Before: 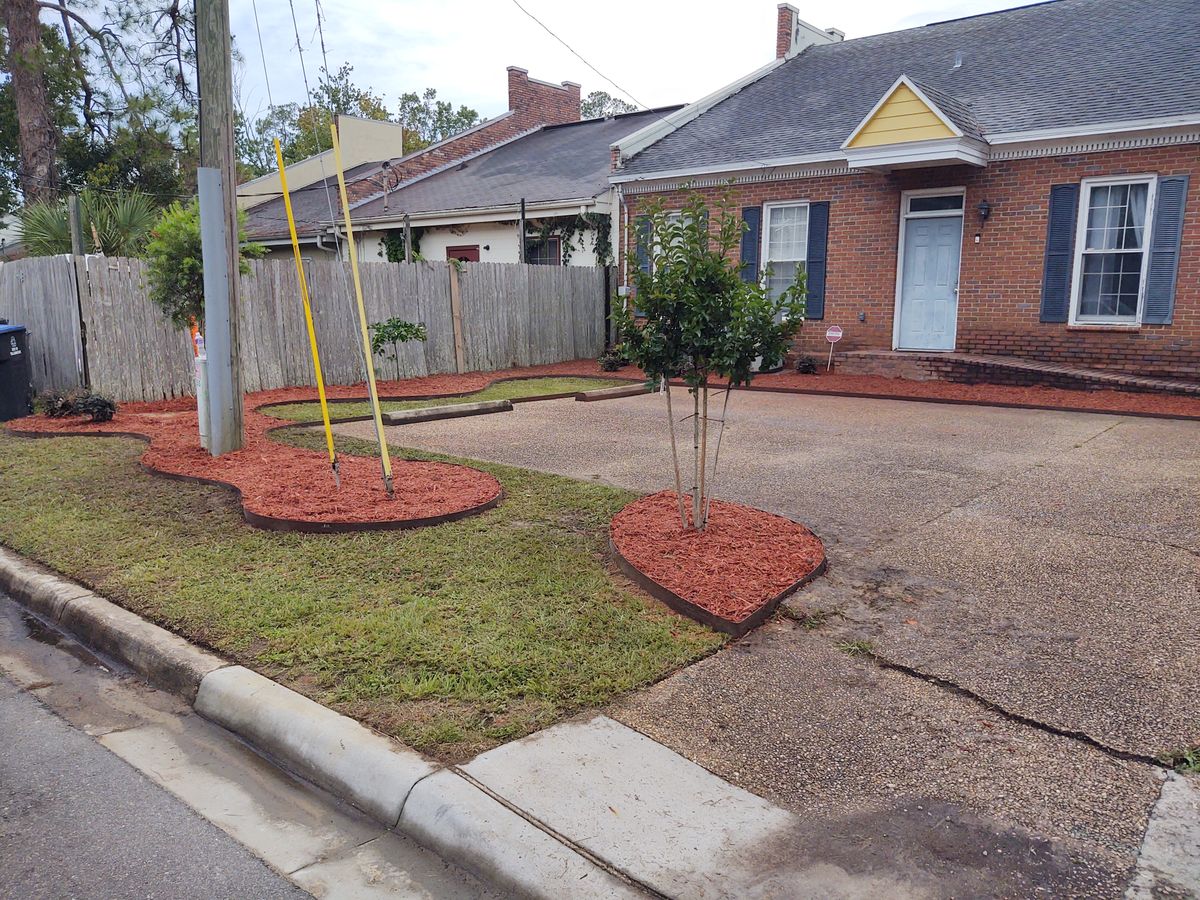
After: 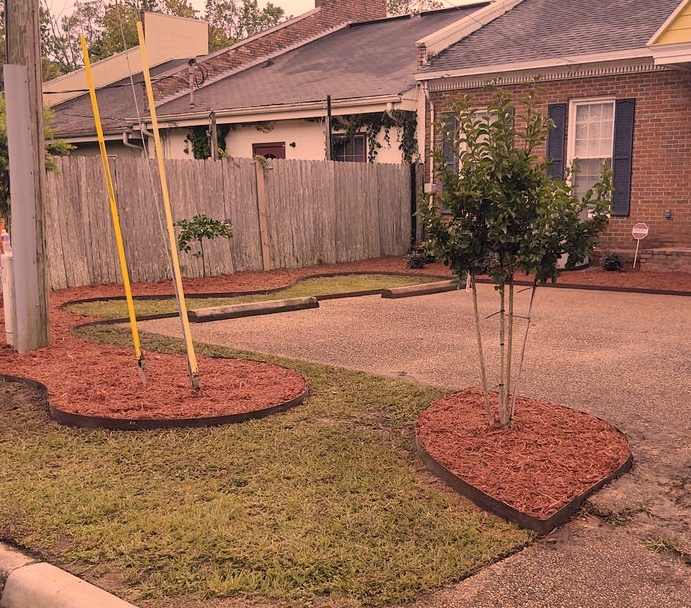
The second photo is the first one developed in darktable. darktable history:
crop: left 16.208%, top 11.516%, right 26.168%, bottom 20.835%
color correction: highlights a* 39.44, highlights b* 39.78, saturation 0.69
